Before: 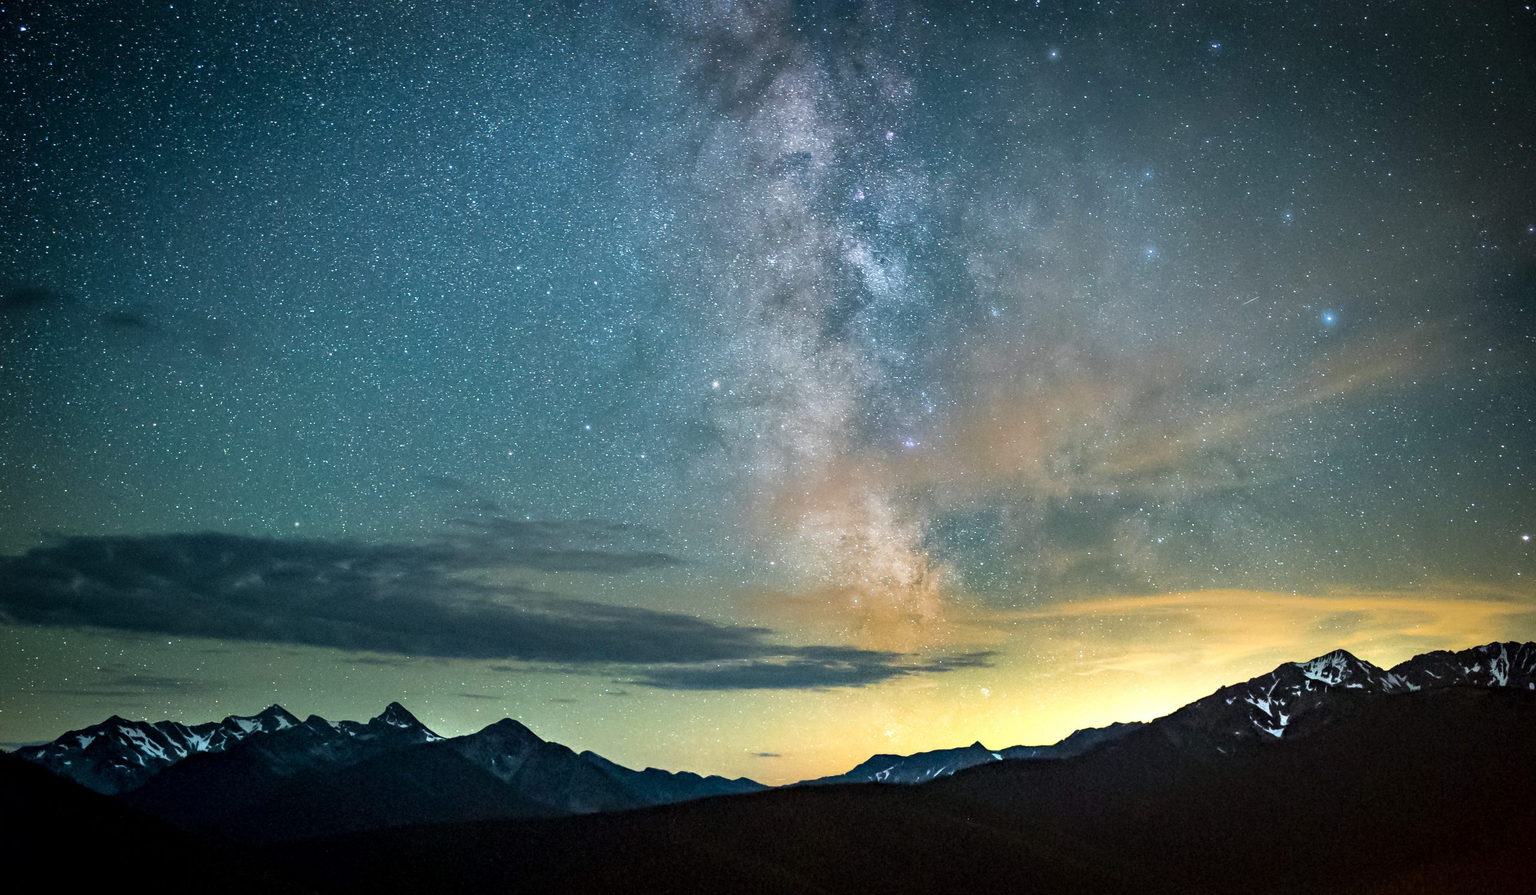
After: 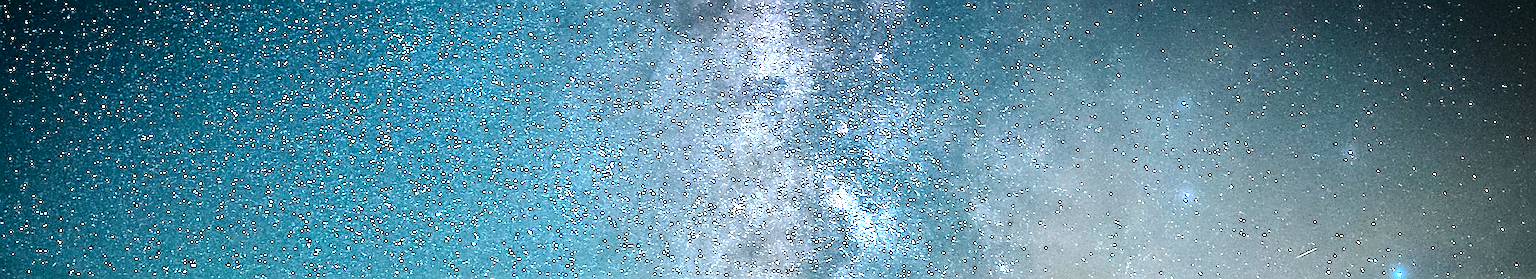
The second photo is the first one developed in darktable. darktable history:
crop and rotate: left 9.697%, top 9.728%, right 5.895%, bottom 63.855%
color balance rgb: perceptual saturation grading › global saturation 30.204%, perceptual brilliance grading › highlights 18.456%, perceptual brilliance grading › mid-tones 31.762%, perceptual brilliance grading › shadows -31.644%
base curve: curves: ch0 [(0, 0) (0.235, 0.266) (0.503, 0.496) (0.786, 0.72) (1, 1)], preserve colors none
tone equalizer: -8 EV -0.78 EV, -7 EV -0.735 EV, -6 EV -0.601 EV, -5 EV -0.388 EV, -3 EV 0.396 EV, -2 EV 0.6 EV, -1 EV 0.674 EV, +0 EV 0.775 EV
sharpen: radius 1.419, amount 1.254, threshold 0.673
